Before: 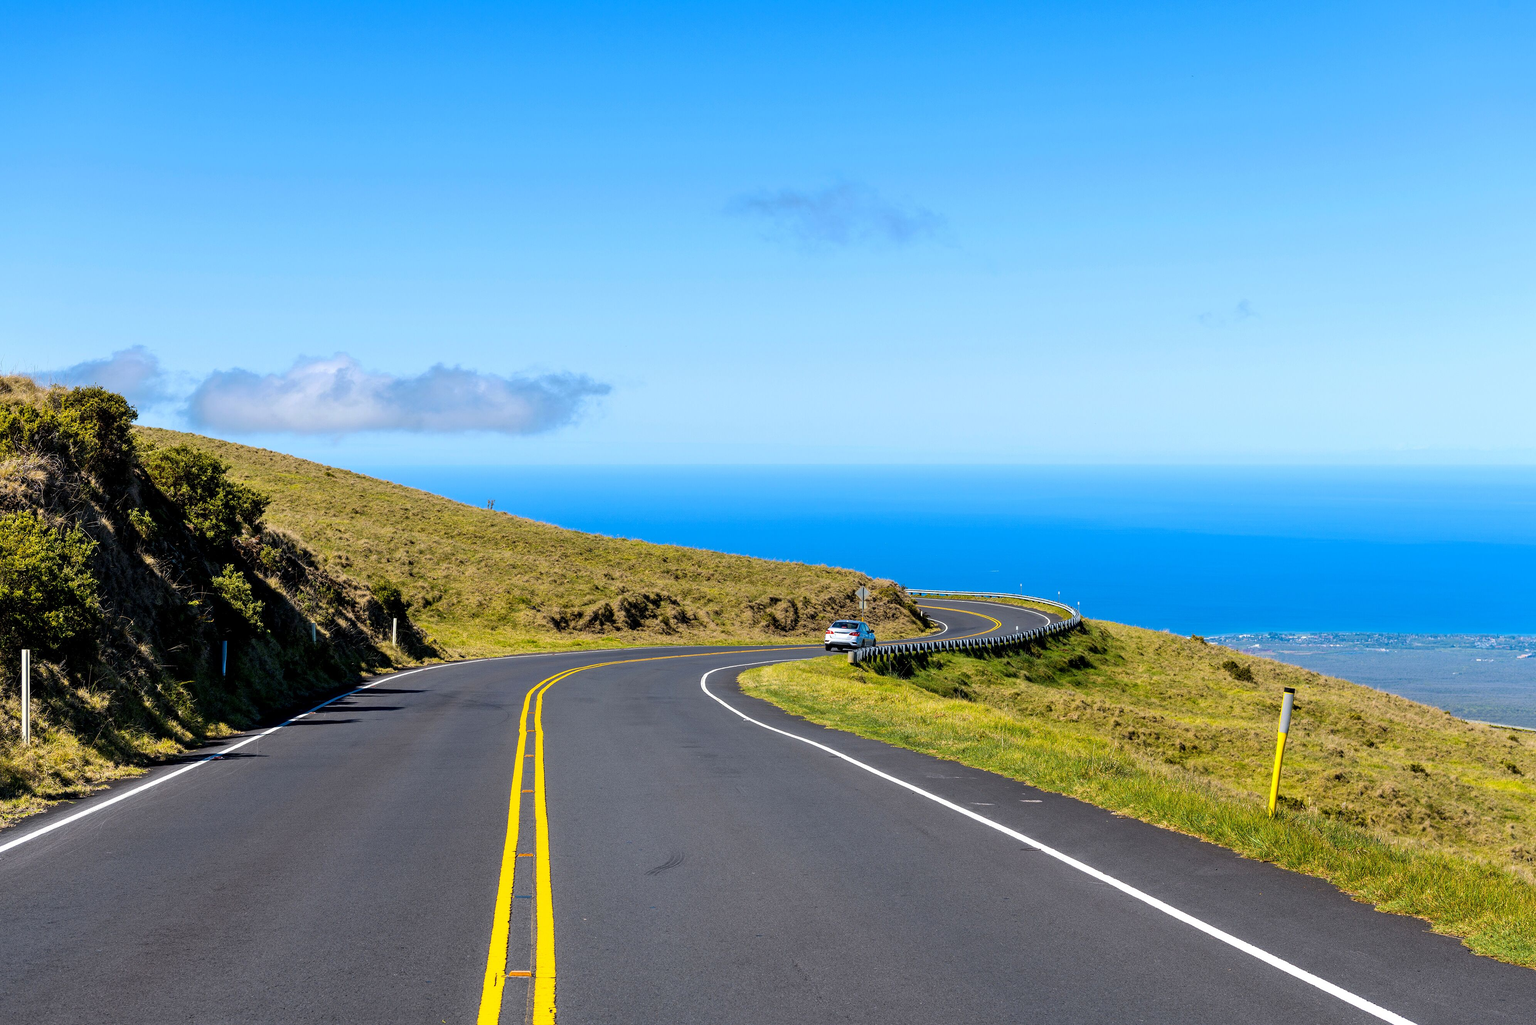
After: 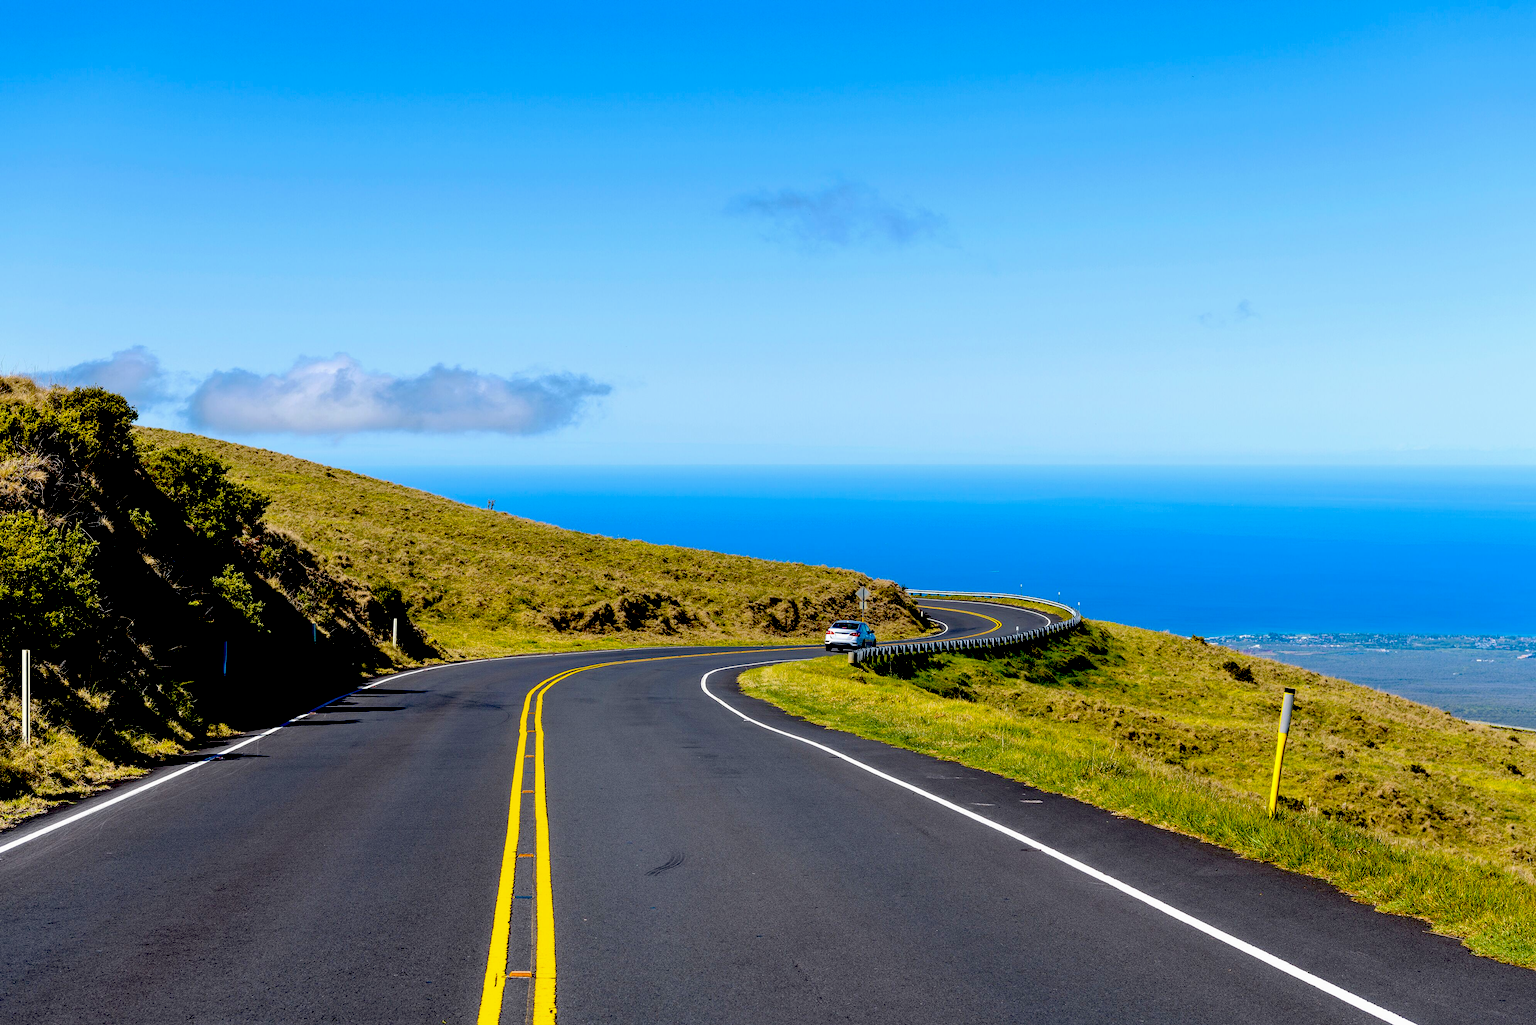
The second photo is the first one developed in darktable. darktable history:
exposure: black level correction 0.054, exposure -0.036 EV, compensate exposure bias true, compensate highlight preservation false
